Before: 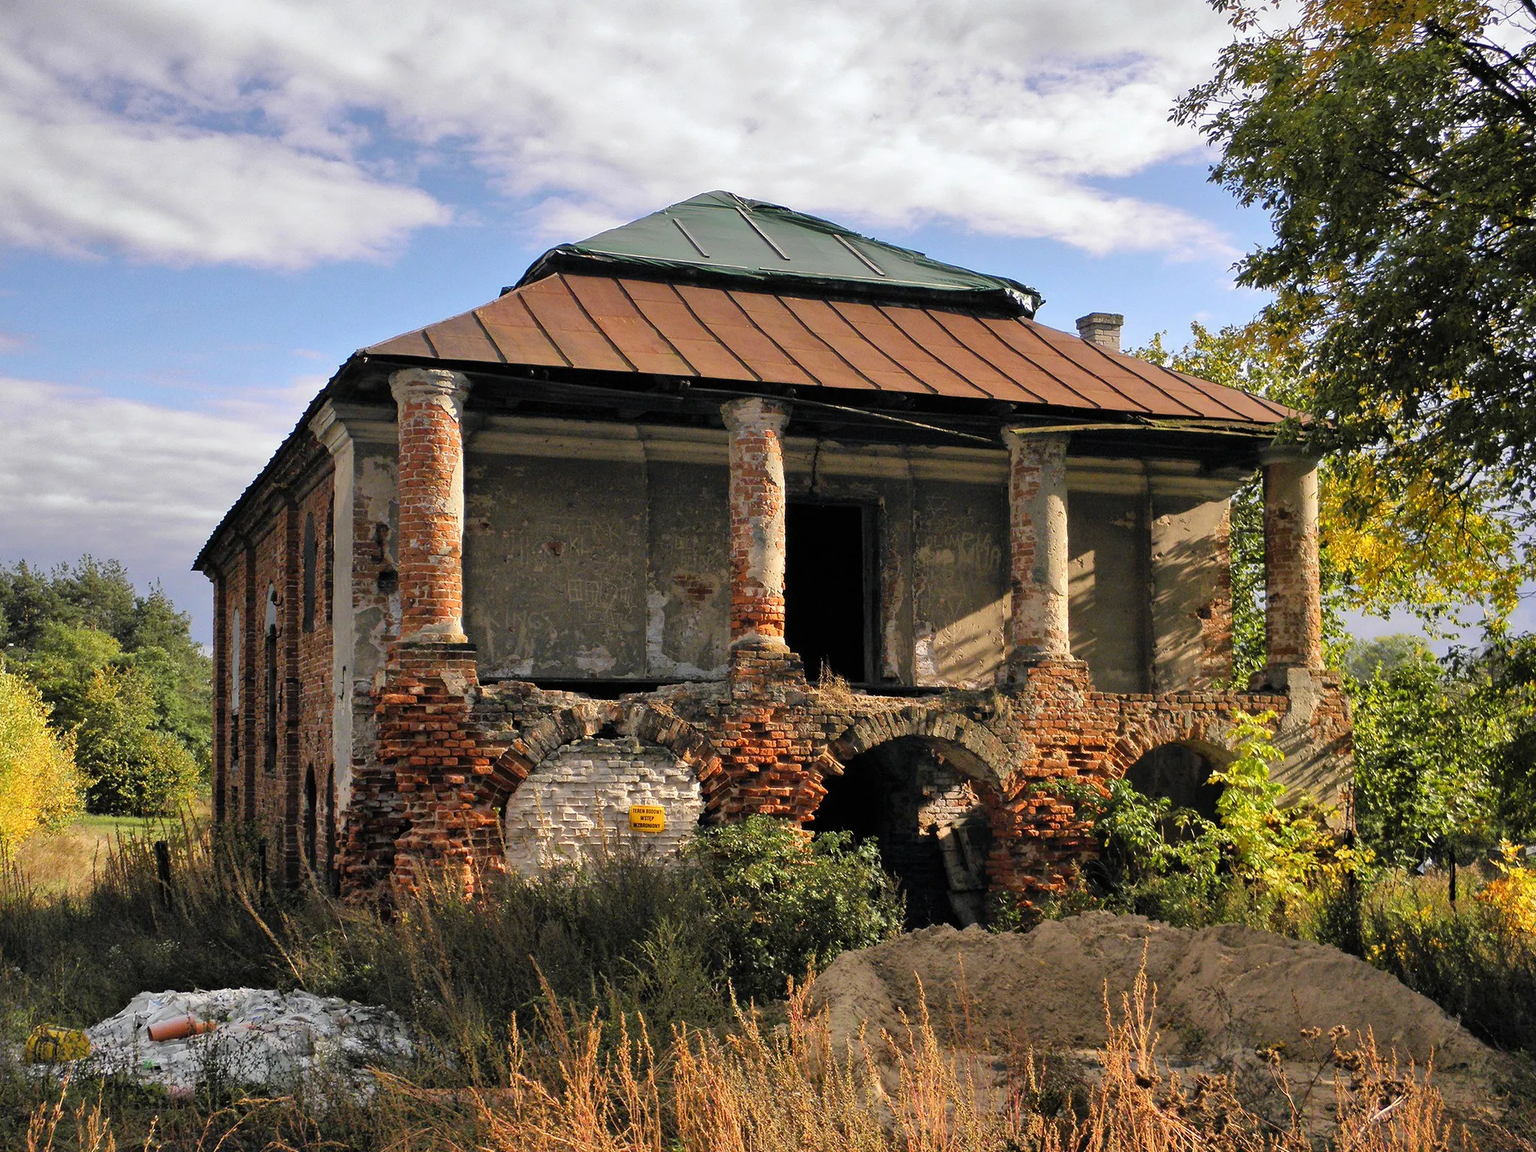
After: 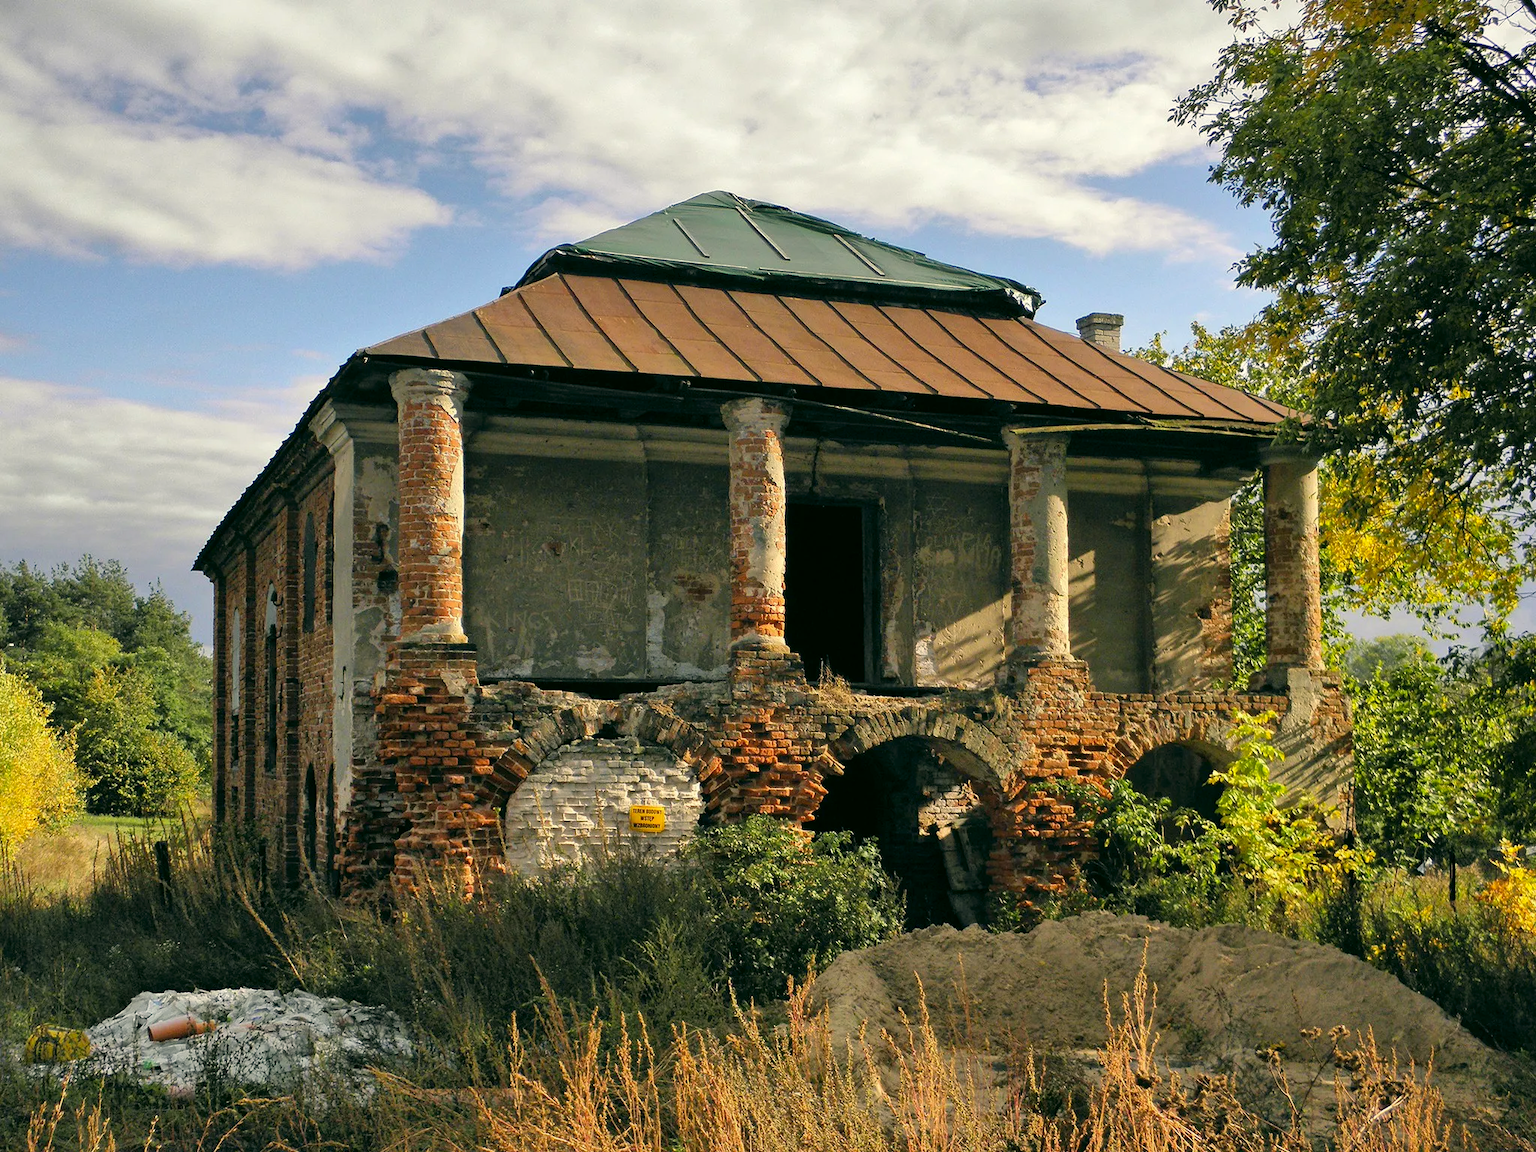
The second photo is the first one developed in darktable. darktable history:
color correction: highlights a* -0.566, highlights b* 9.23, shadows a* -8.84, shadows b* 0.661
